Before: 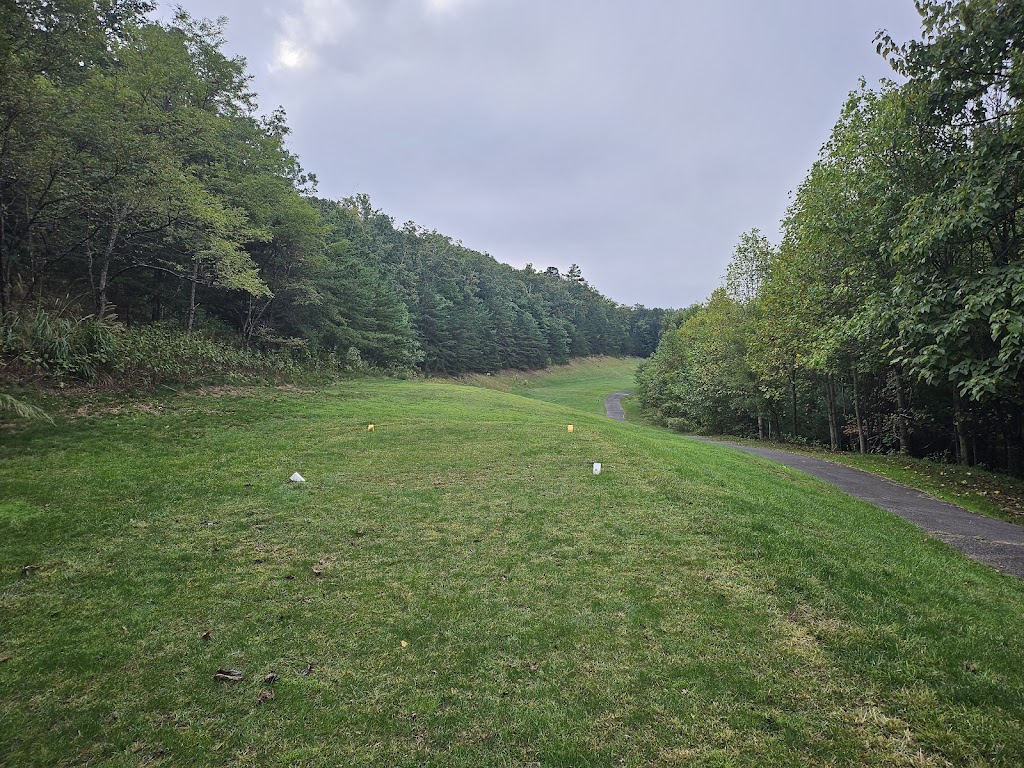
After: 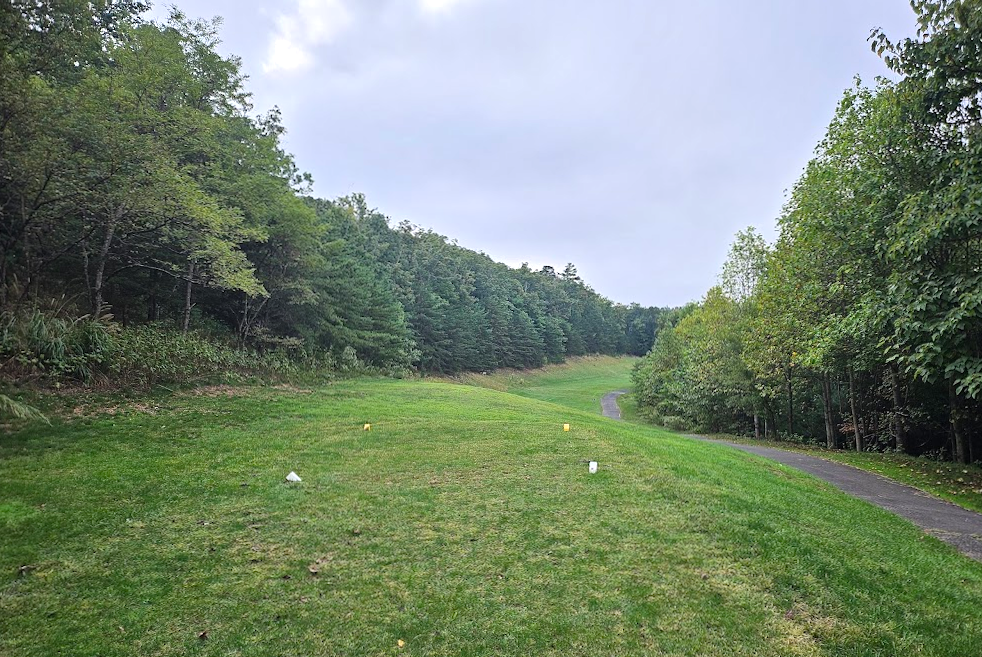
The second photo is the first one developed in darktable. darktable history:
tone equalizer: -8 EV -0.407 EV, -7 EV -0.422 EV, -6 EV -0.304 EV, -5 EV -0.259 EV, -3 EV 0.19 EV, -2 EV 0.339 EV, -1 EV 0.395 EV, +0 EV 0.412 EV
crop and rotate: angle 0.16°, left 0.257%, right 3.482%, bottom 14.128%
